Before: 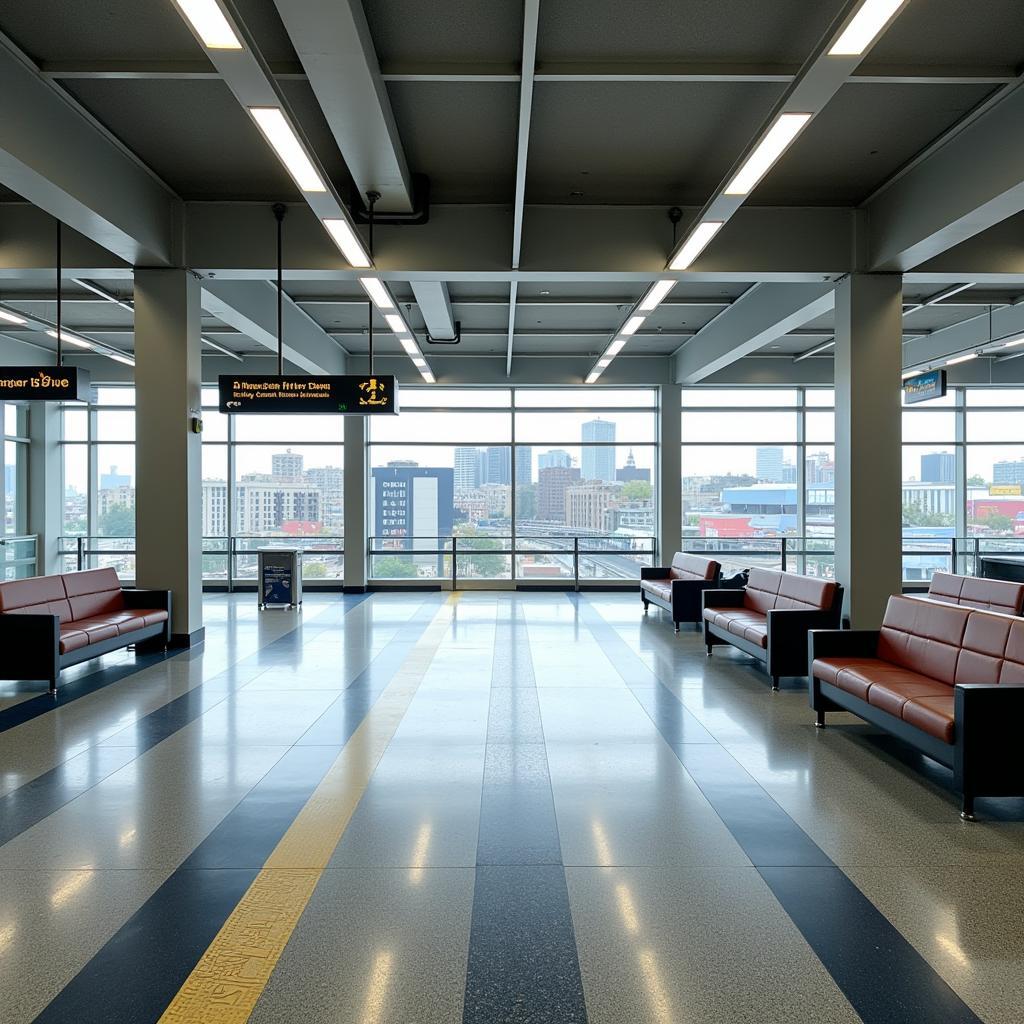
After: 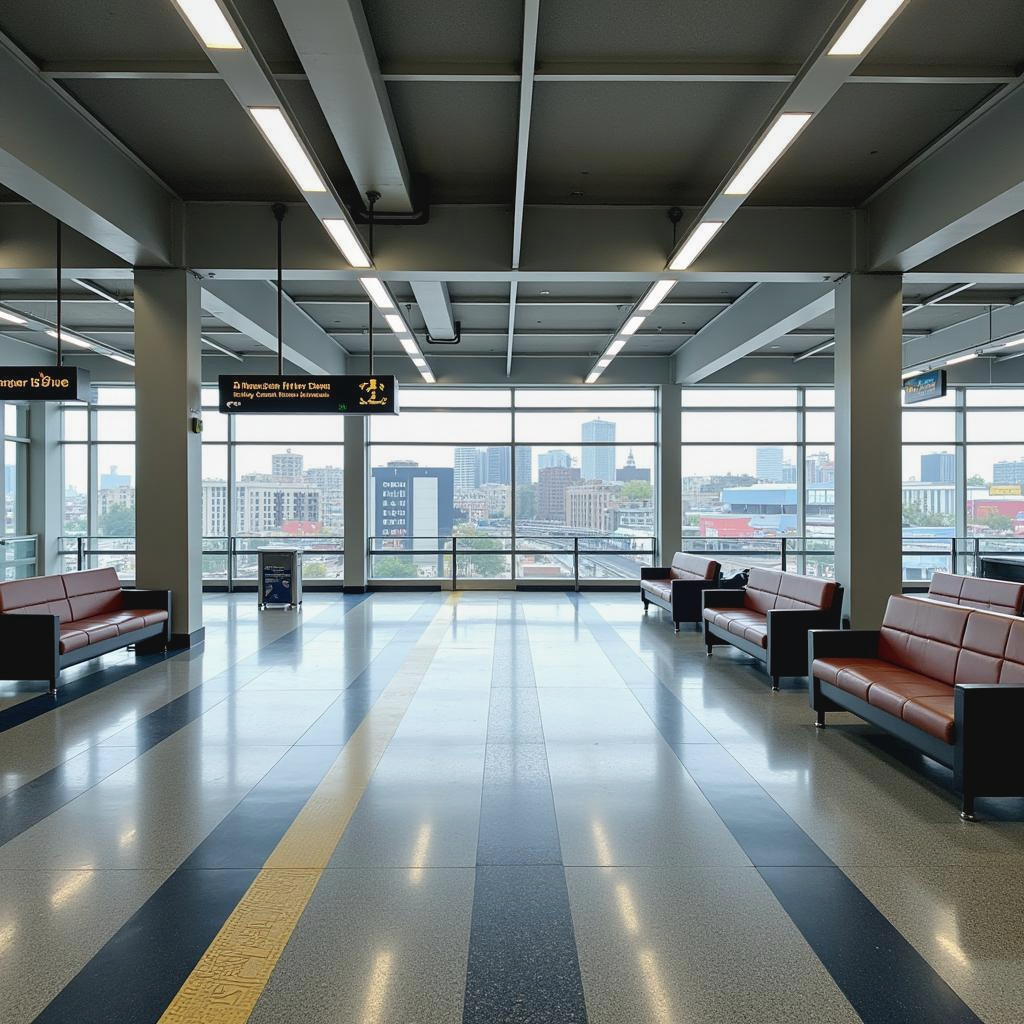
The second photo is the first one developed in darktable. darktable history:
contrast brightness saturation: contrast -0.092, saturation -0.097
contrast equalizer: octaves 7, y [[0.526, 0.53, 0.532, 0.532, 0.53, 0.525], [0.5 ×6], [0.5 ×6], [0 ×6], [0 ×6]], mix 0.606
